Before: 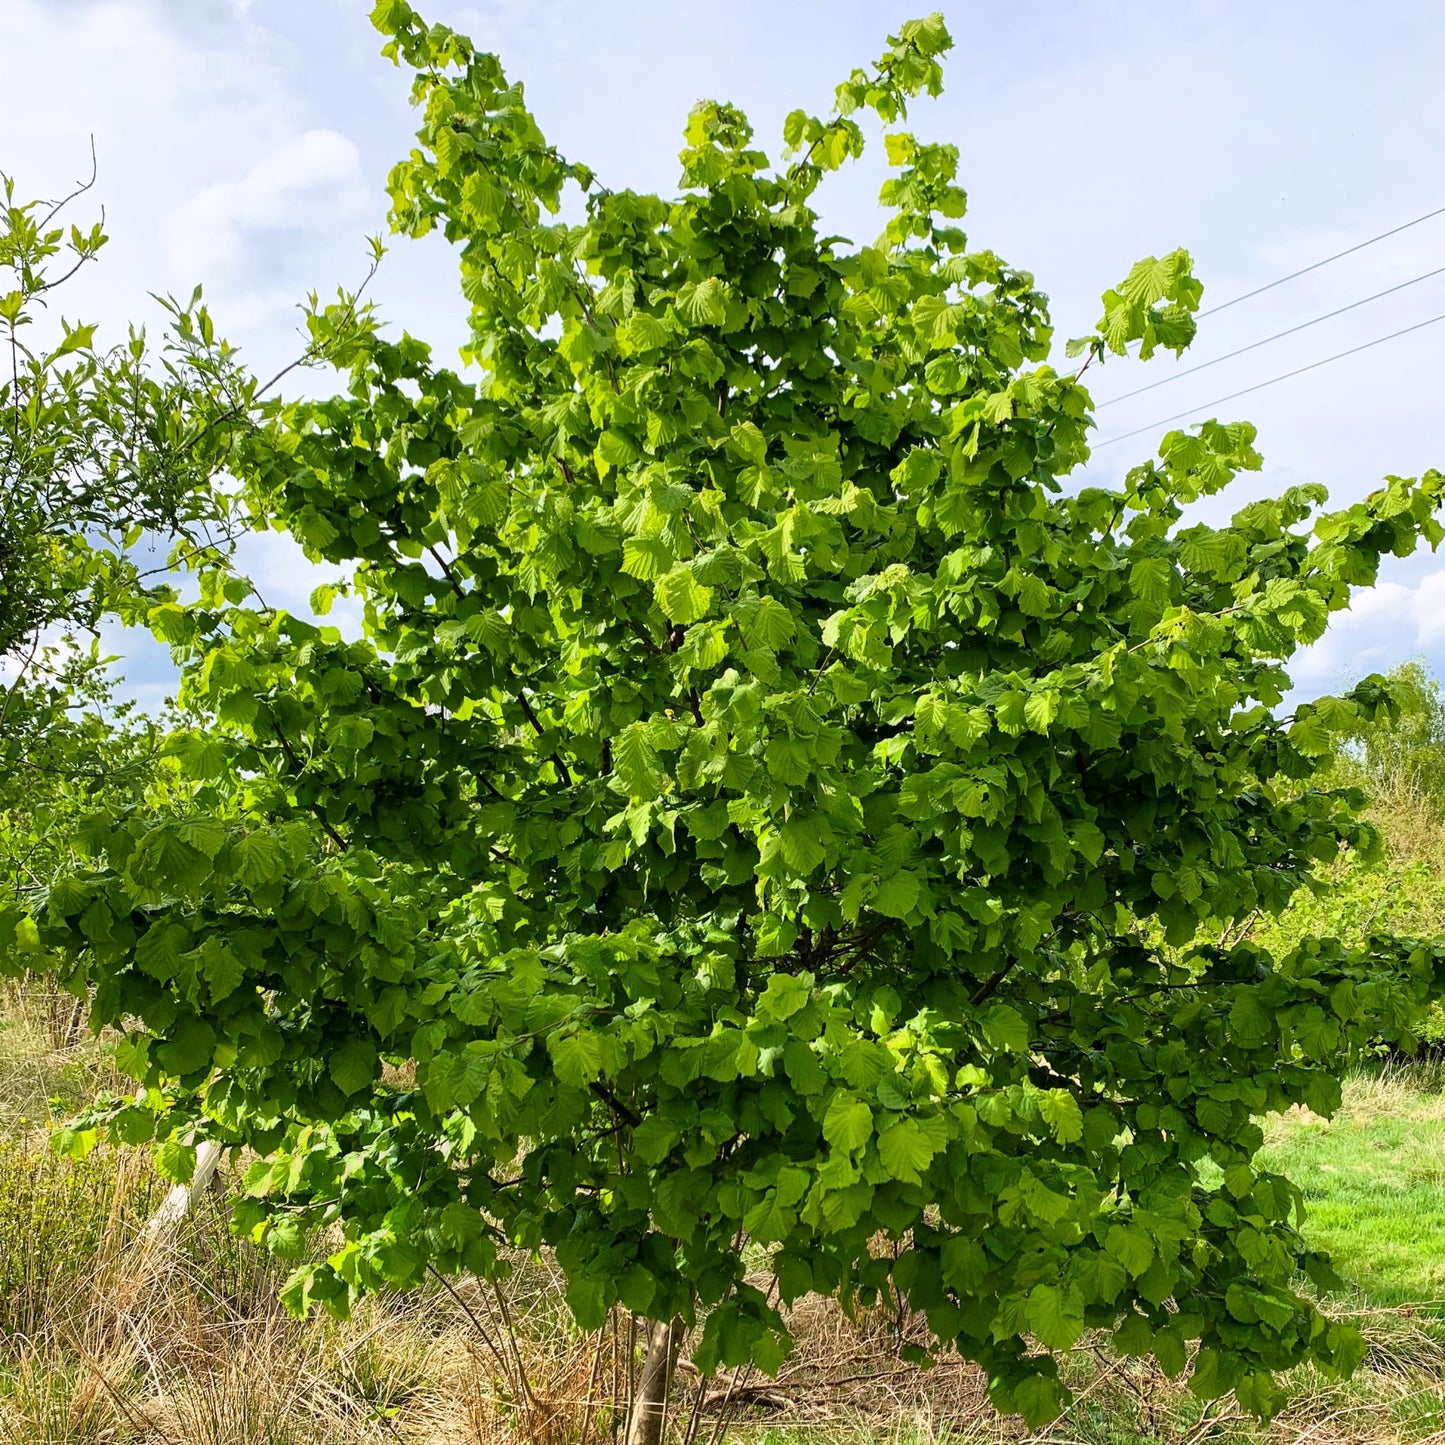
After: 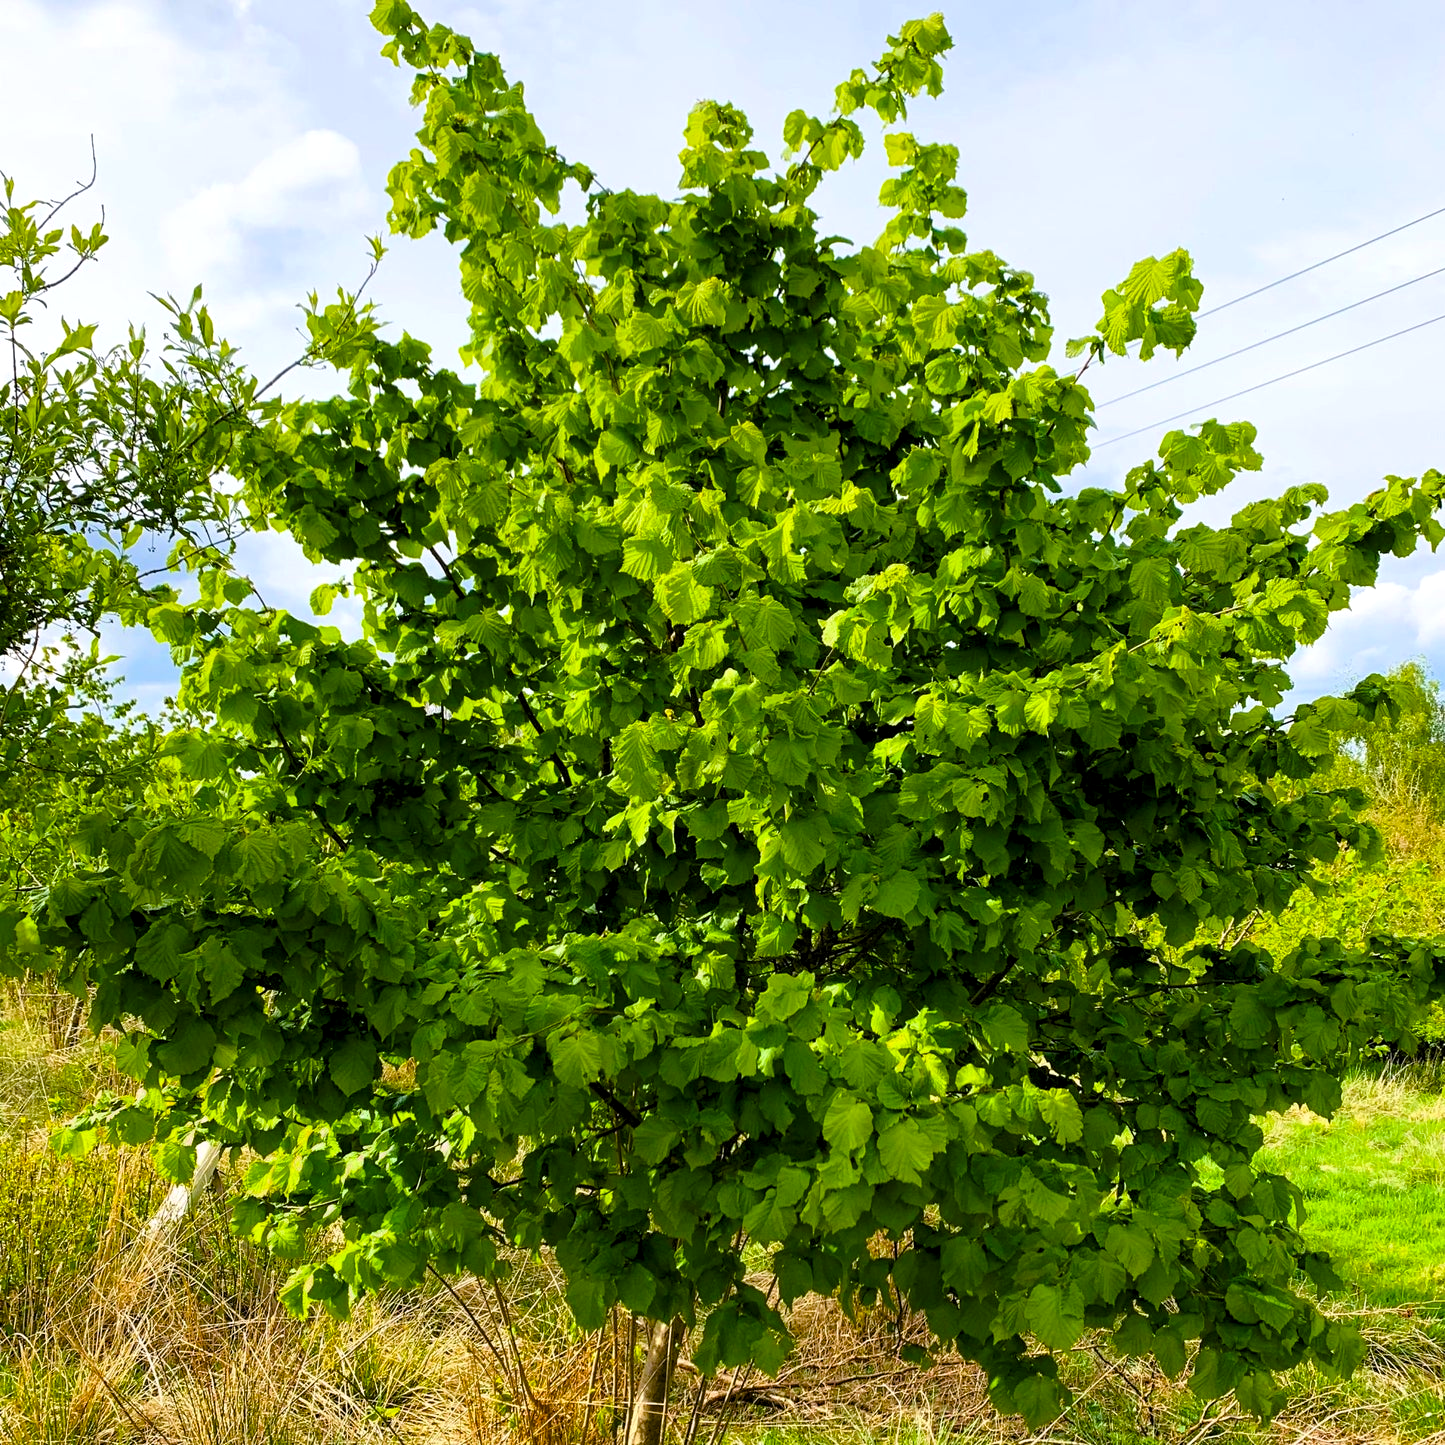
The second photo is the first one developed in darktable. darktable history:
levels: levels [0.031, 0.5, 0.969]
color balance rgb: perceptual saturation grading › global saturation 37.188%, perceptual saturation grading › shadows 34.739%
